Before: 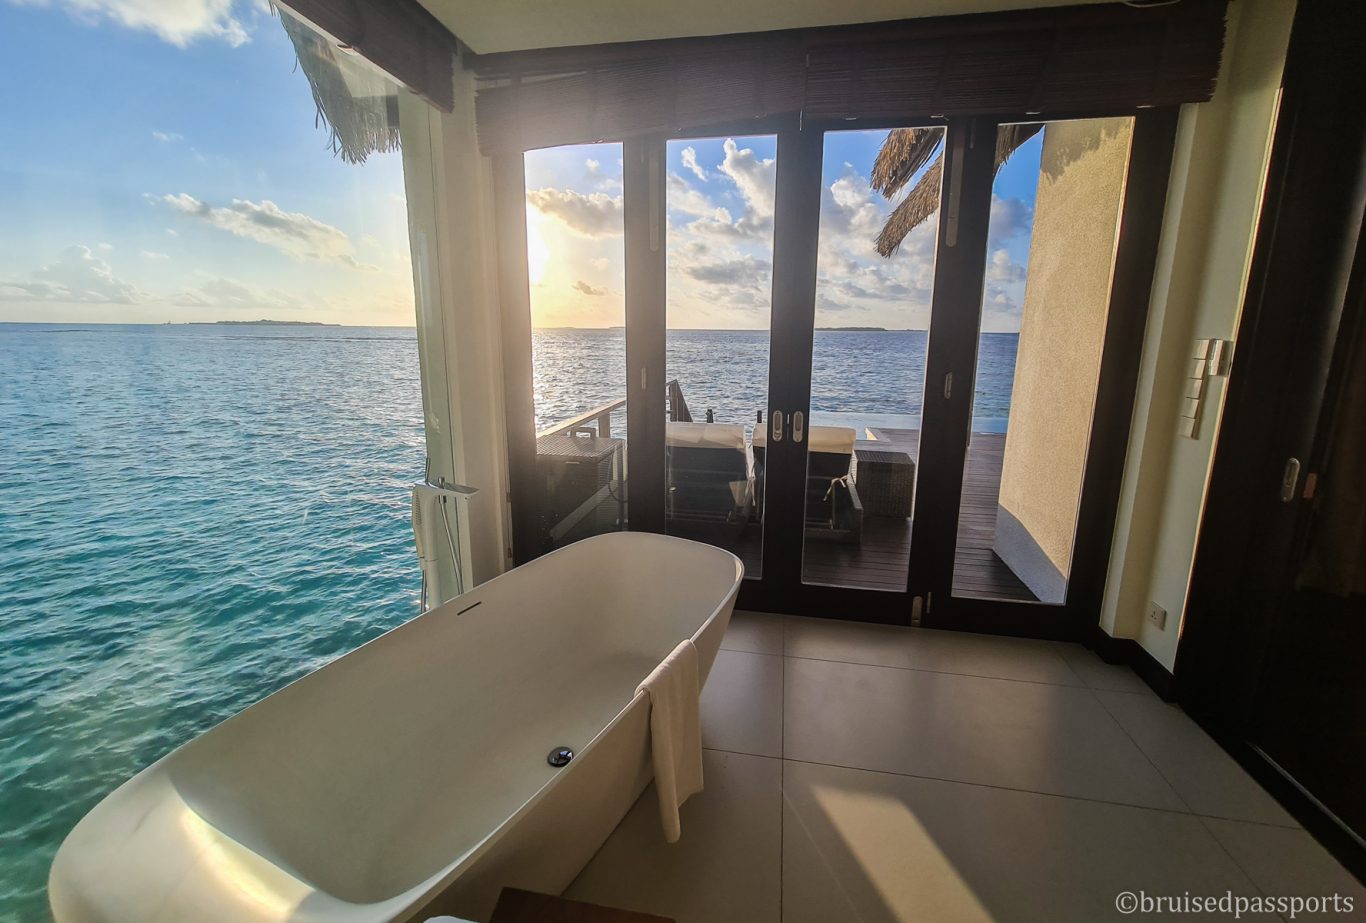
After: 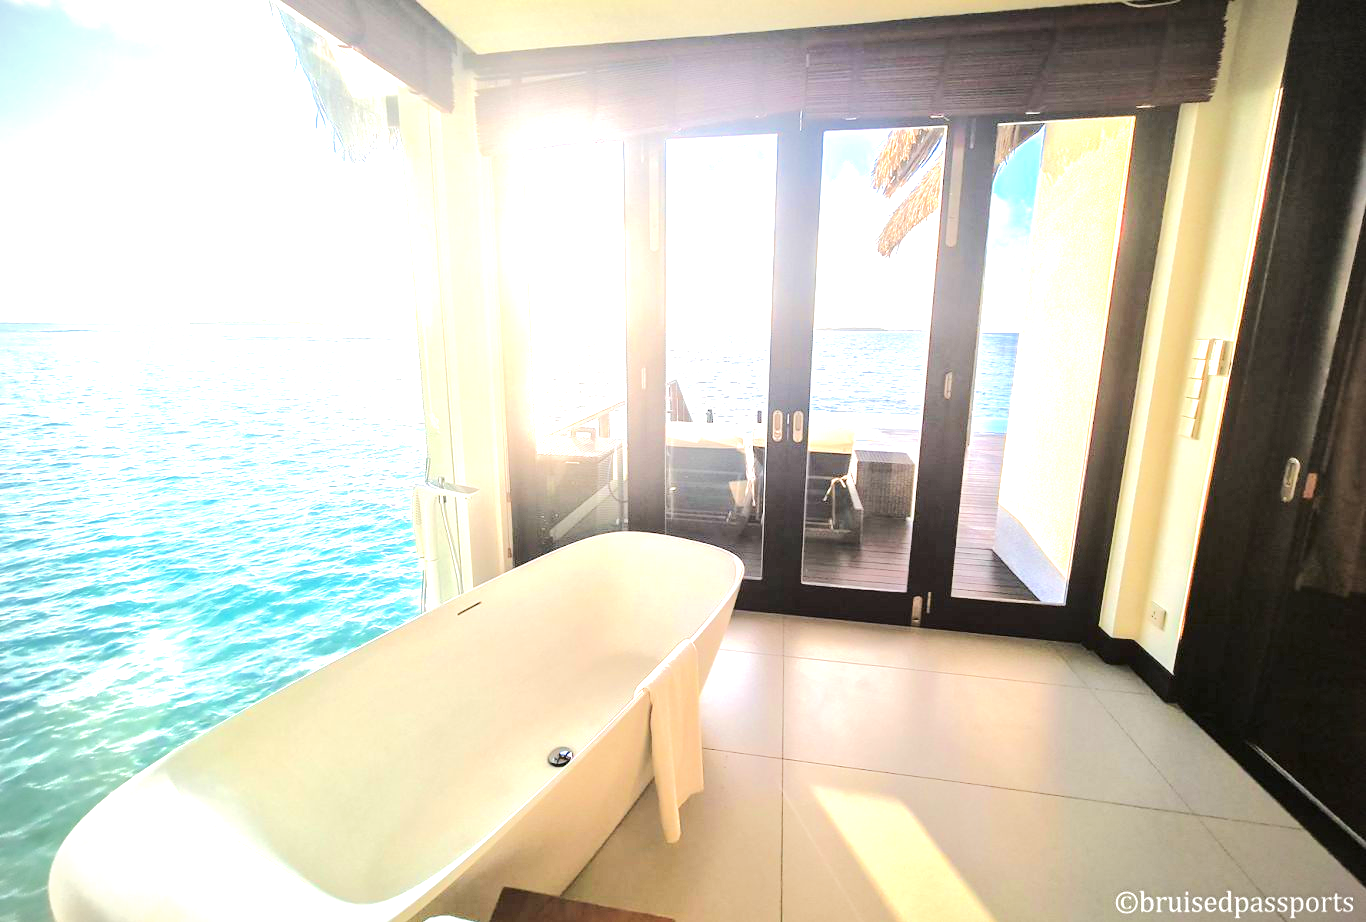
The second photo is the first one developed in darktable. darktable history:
exposure: exposure 2.18 EV, compensate exposure bias true, compensate highlight preservation false
crop: bottom 0.061%
vignetting: brightness -0.575, unbound false
tone equalizer: -7 EV 0.151 EV, -6 EV 0.609 EV, -5 EV 1.12 EV, -4 EV 1.31 EV, -3 EV 1.14 EV, -2 EV 0.6 EV, -1 EV 0.148 EV, edges refinement/feathering 500, mask exposure compensation -1.57 EV, preserve details no
